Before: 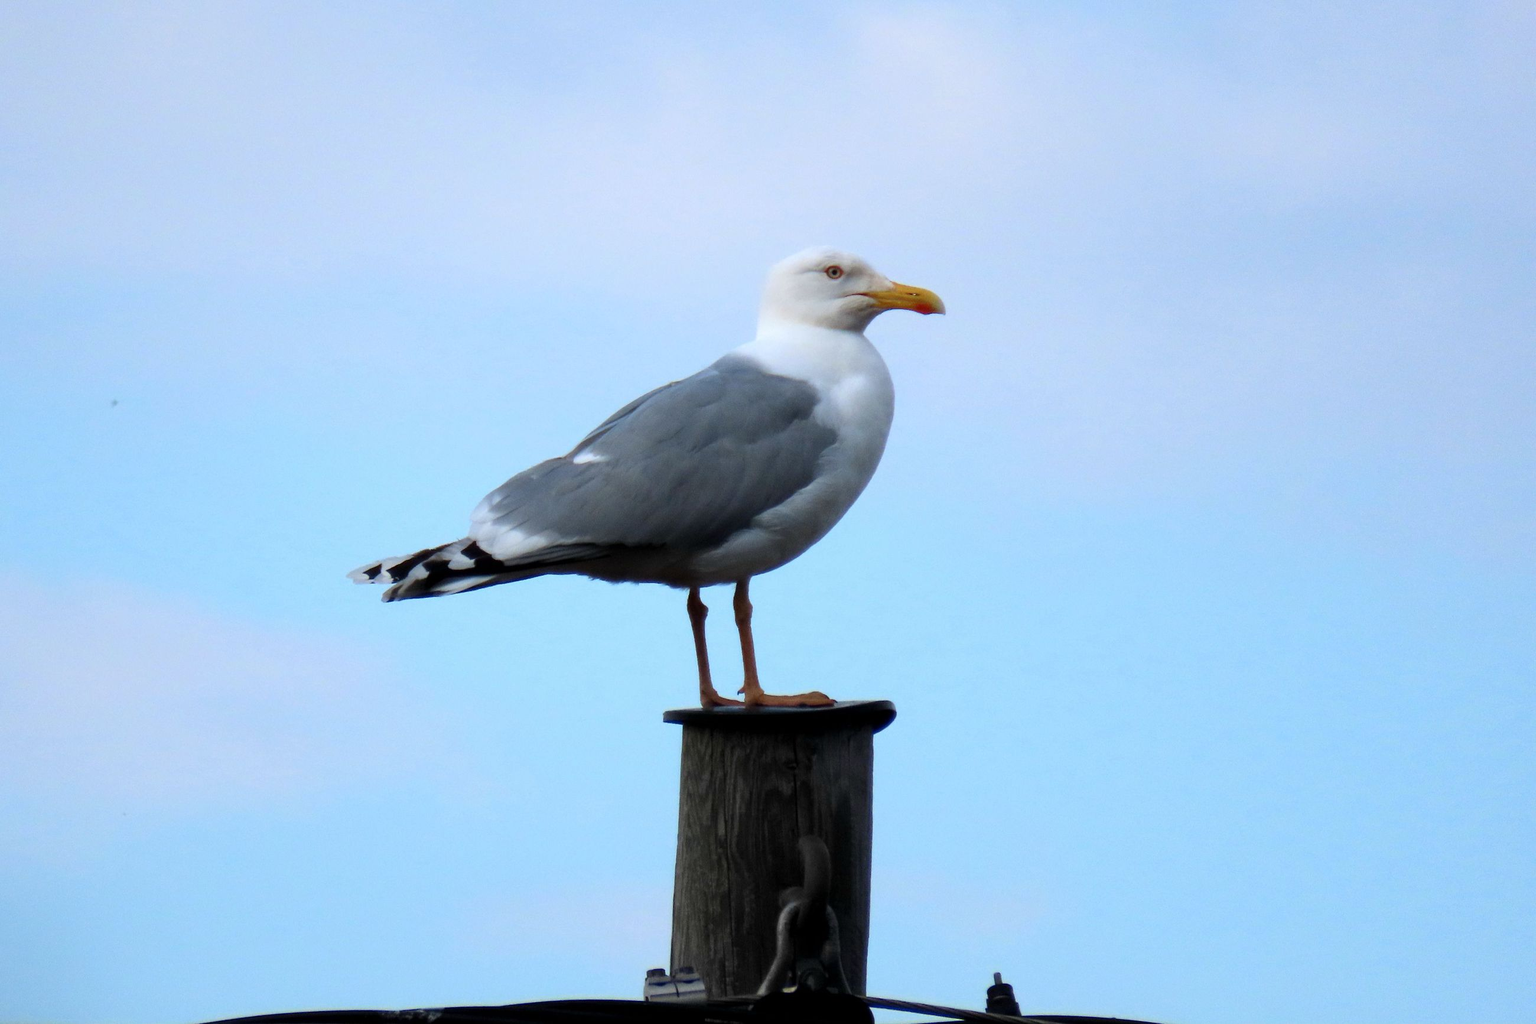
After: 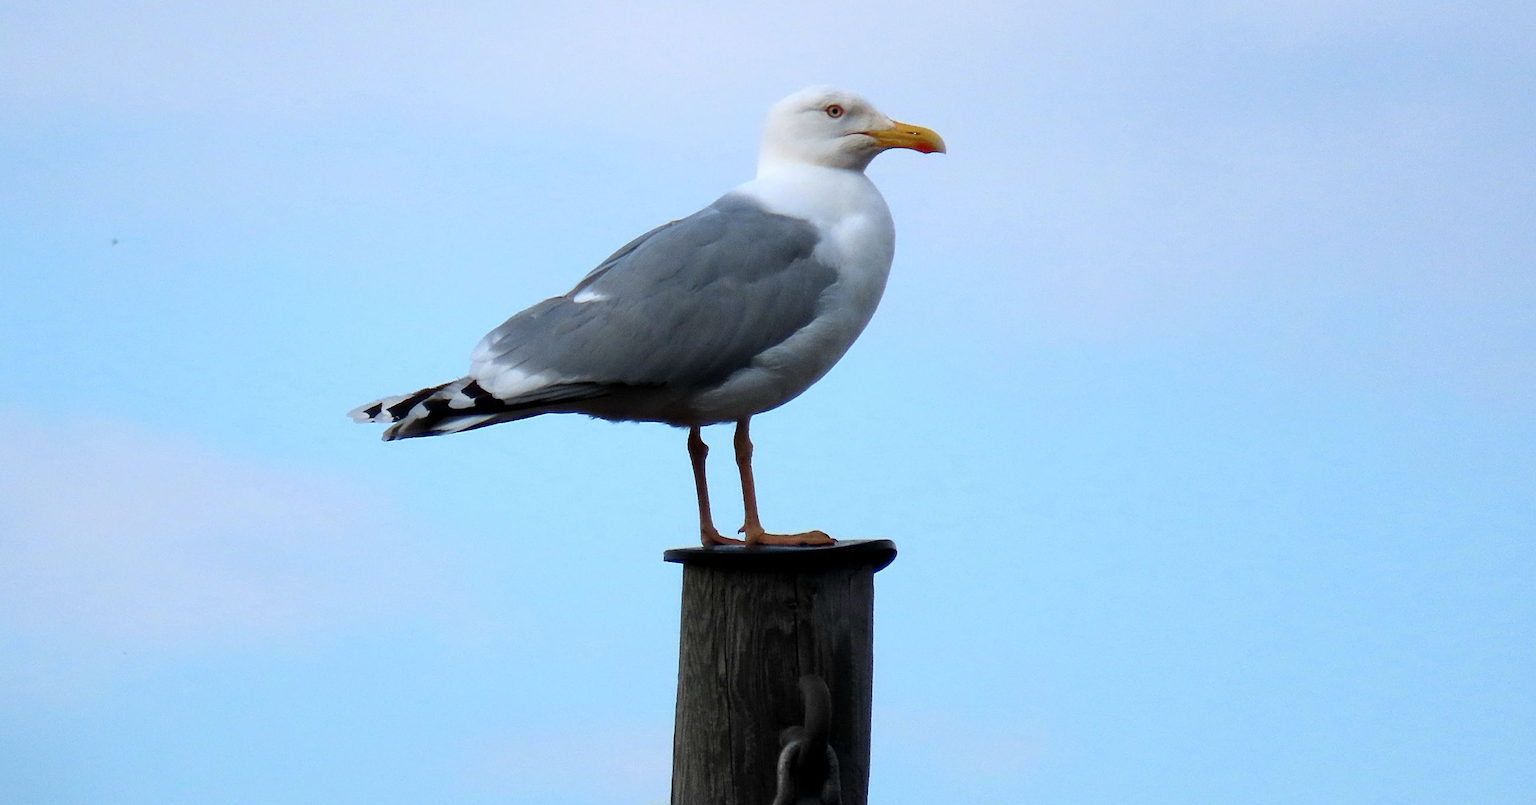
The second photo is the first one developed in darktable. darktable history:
sharpen: on, module defaults
tone curve: color space Lab, independent channels, preserve colors none
crop and rotate: top 15.801%, bottom 5.516%
